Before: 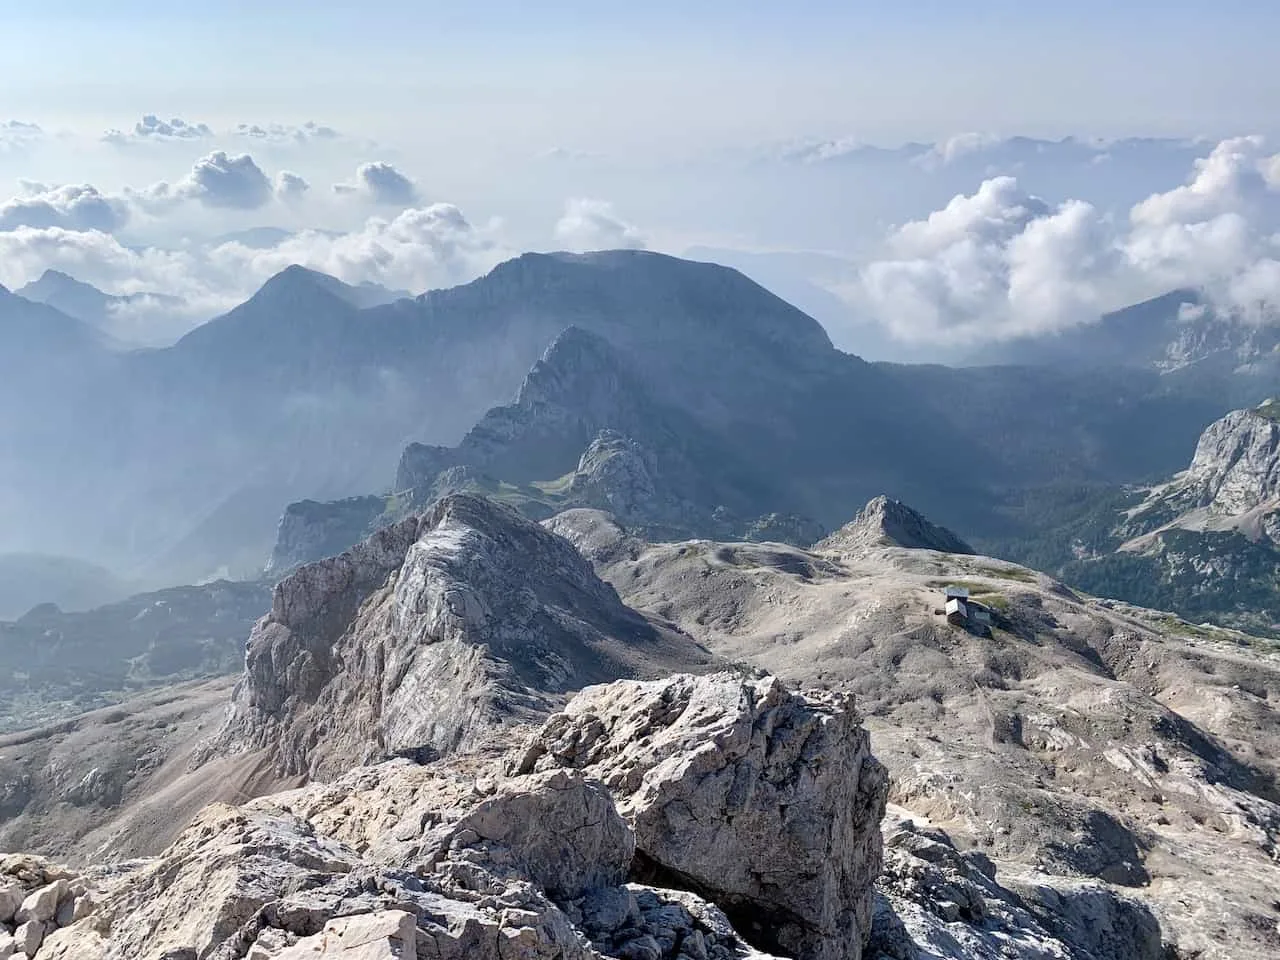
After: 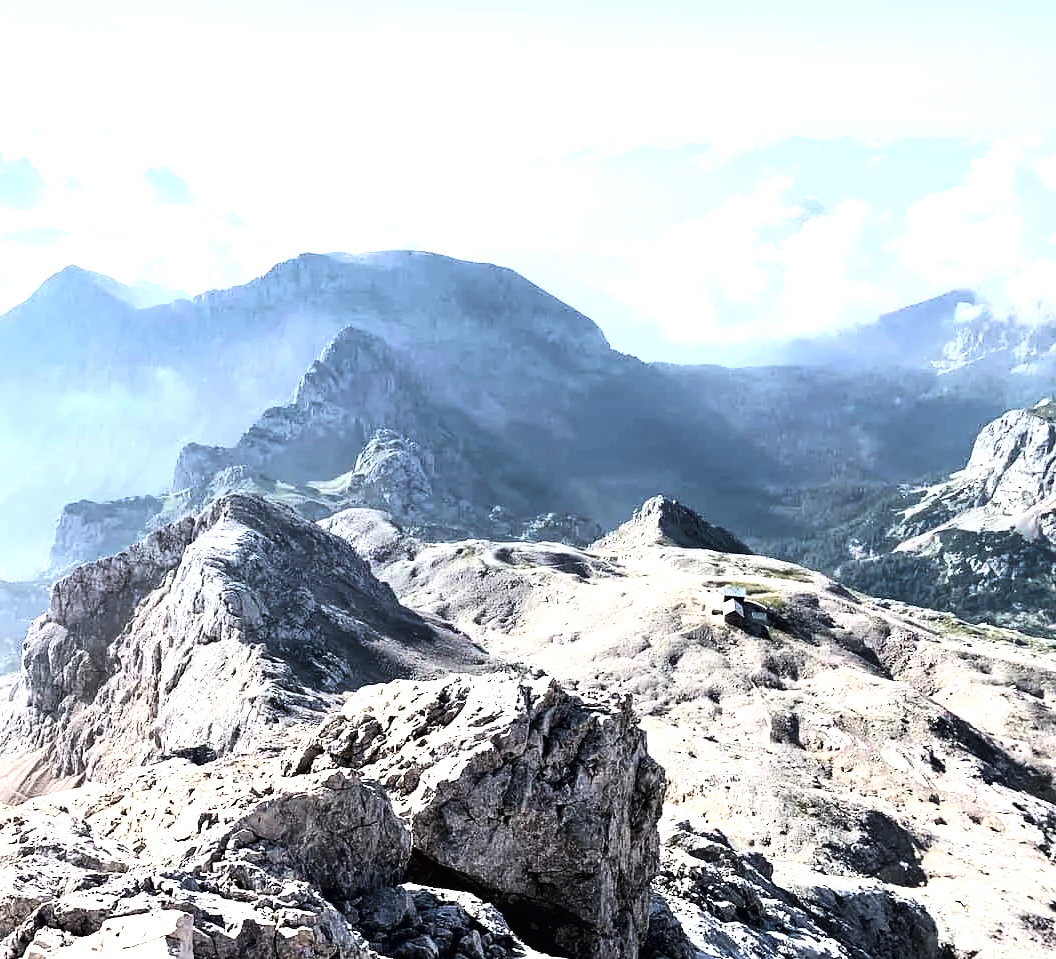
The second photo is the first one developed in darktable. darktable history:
exposure: black level correction 0, exposure 1.2 EV, compensate highlight preservation false
crop: left 17.453%, bottom 0.045%
tone curve: curves: ch0 [(0, 0) (0.003, 0.007) (0.011, 0.009) (0.025, 0.01) (0.044, 0.012) (0.069, 0.013) (0.1, 0.014) (0.136, 0.021) (0.177, 0.038) (0.224, 0.06) (0.277, 0.099) (0.335, 0.16) (0.399, 0.227) (0.468, 0.329) (0.543, 0.45) (0.623, 0.594) (0.709, 0.756) (0.801, 0.868) (0.898, 0.971) (1, 1)], color space Lab, linked channels, preserve colors none
